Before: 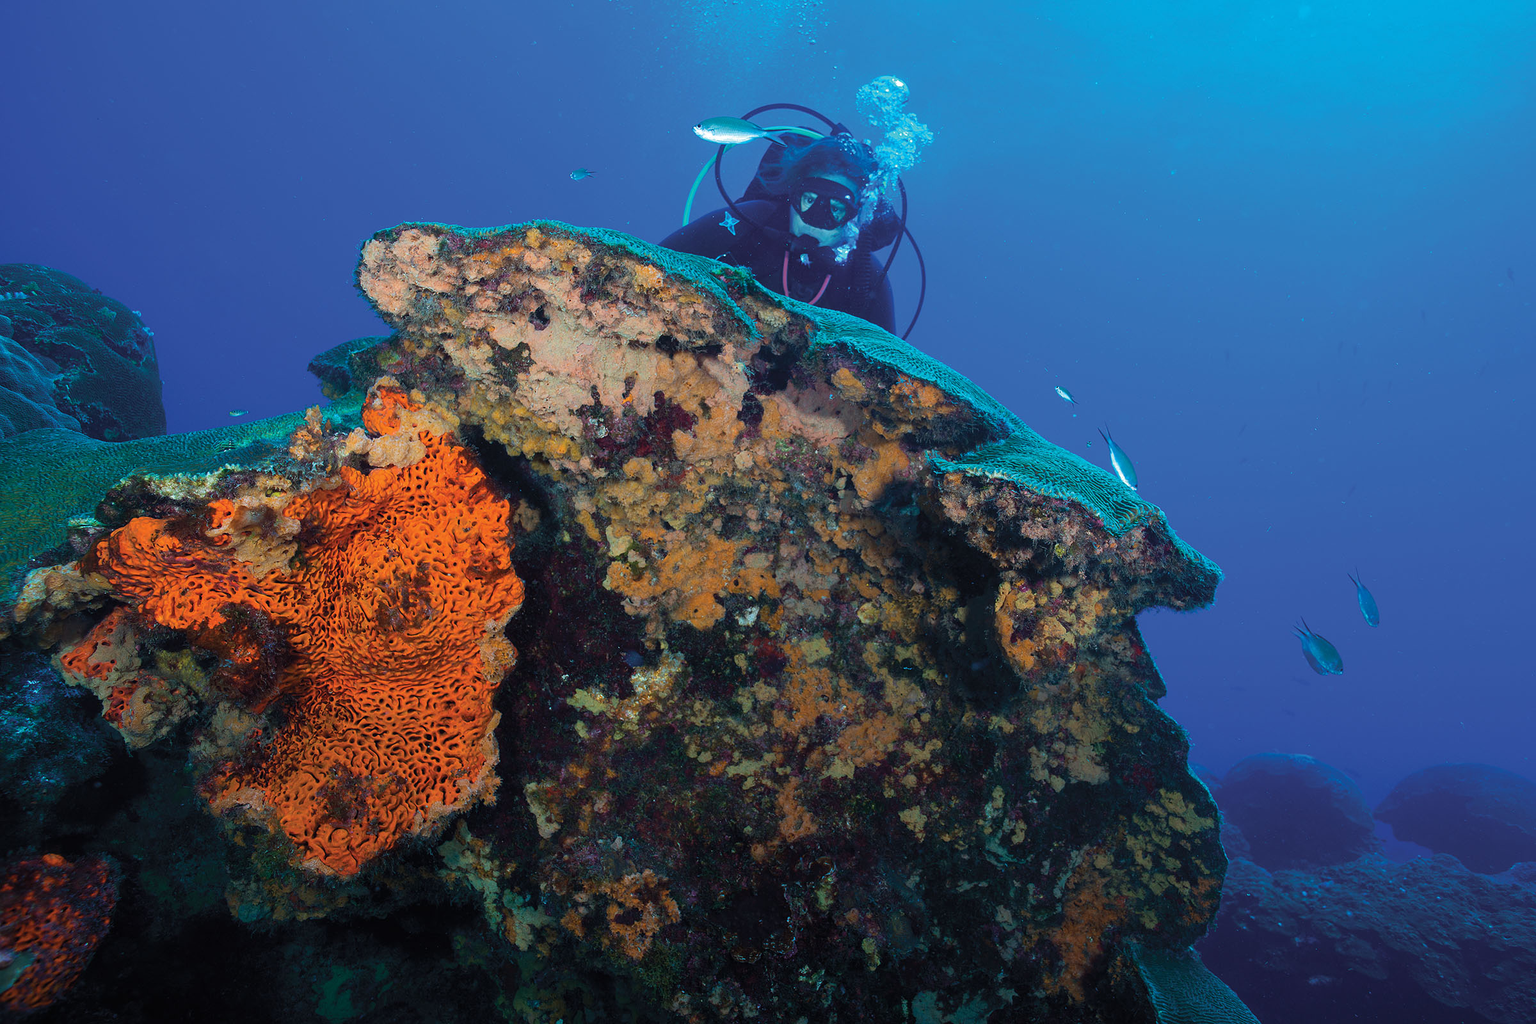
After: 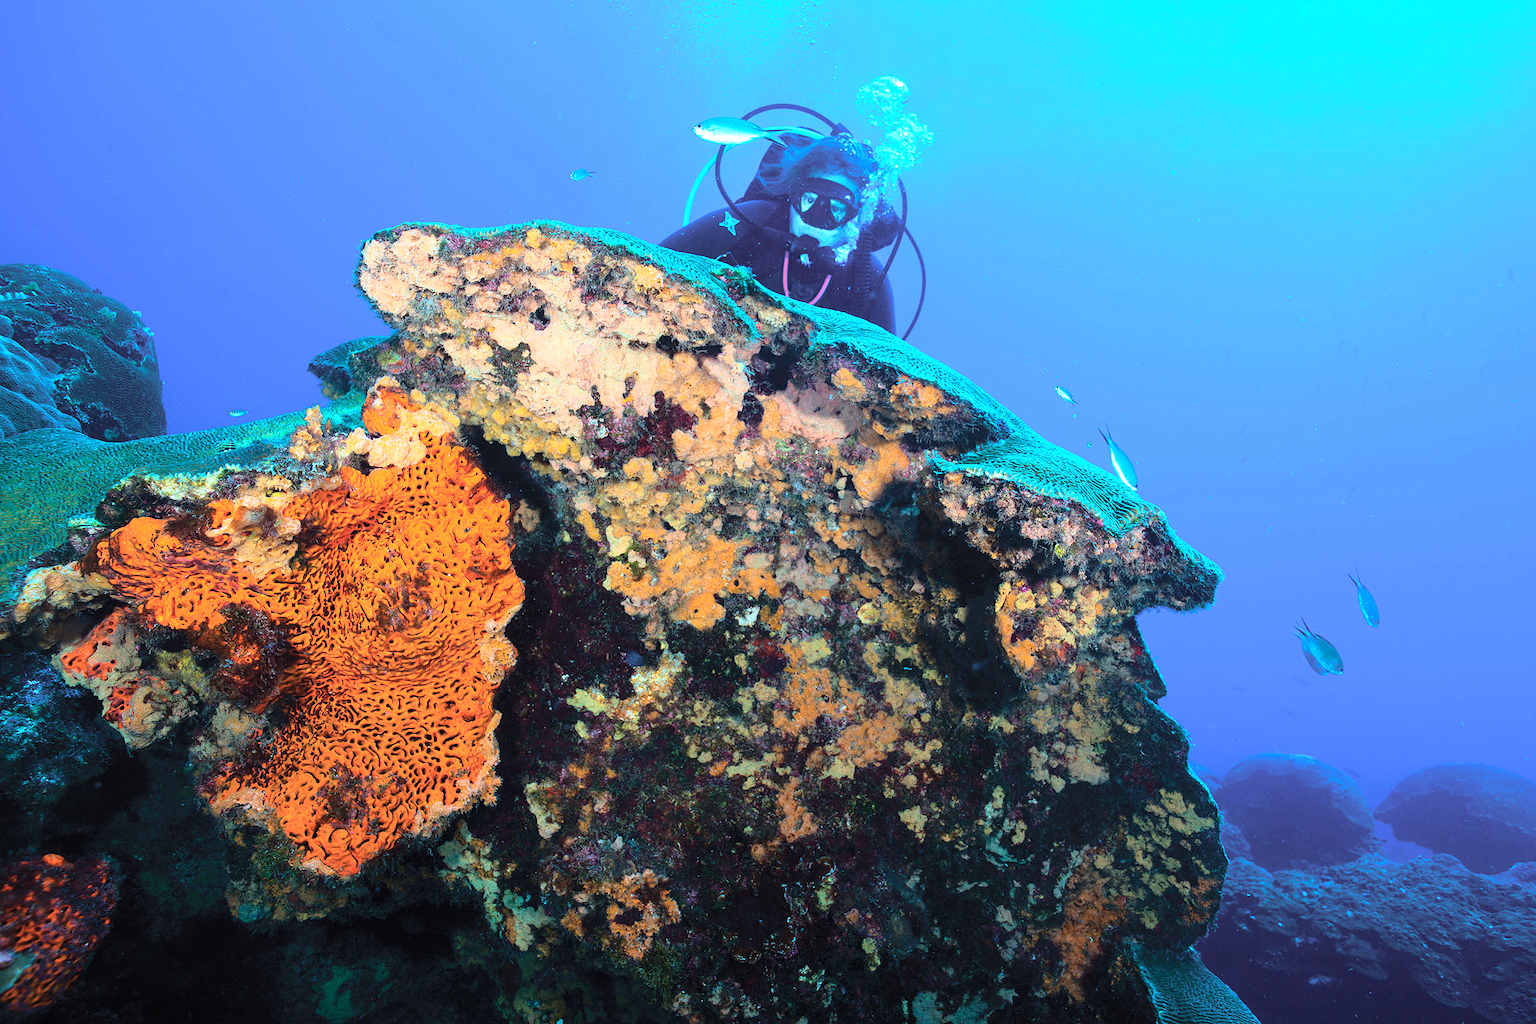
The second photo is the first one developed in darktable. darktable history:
base curve: curves: ch0 [(0, 0) (0.028, 0.03) (0.121, 0.232) (0.46, 0.748) (0.859, 0.968) (1, 1)]
exposure: exposure 0.607 EV, compensate exposure bias true, compensate highlight preservation false
